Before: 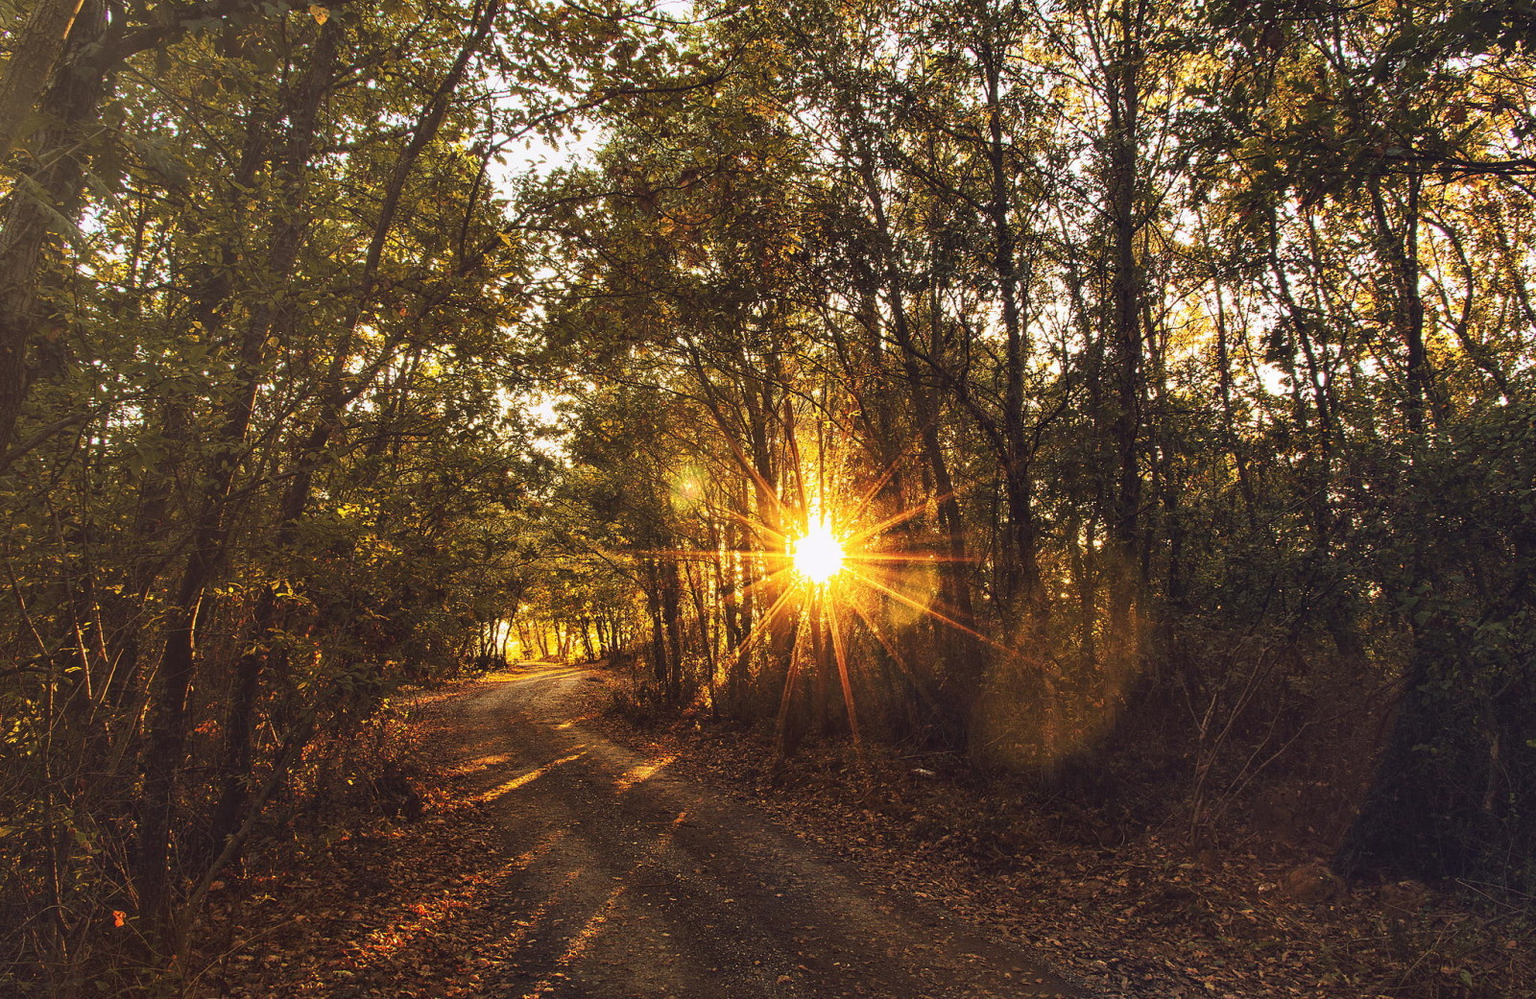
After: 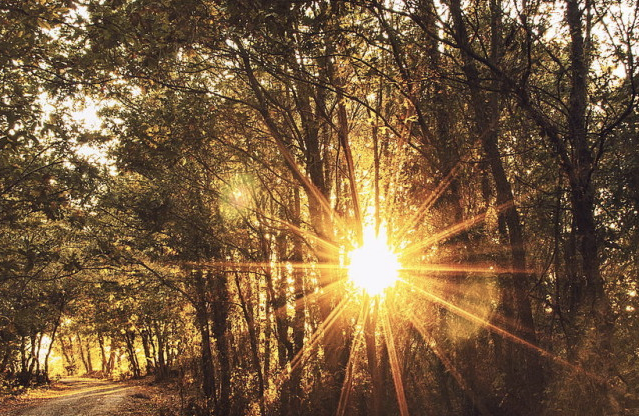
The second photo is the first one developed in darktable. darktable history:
crop: left 30%, top 30%, right 30%, bottom 30%
contrast brightness saturation: contrast 0.06, brightness -0.01, saturation -0.23
